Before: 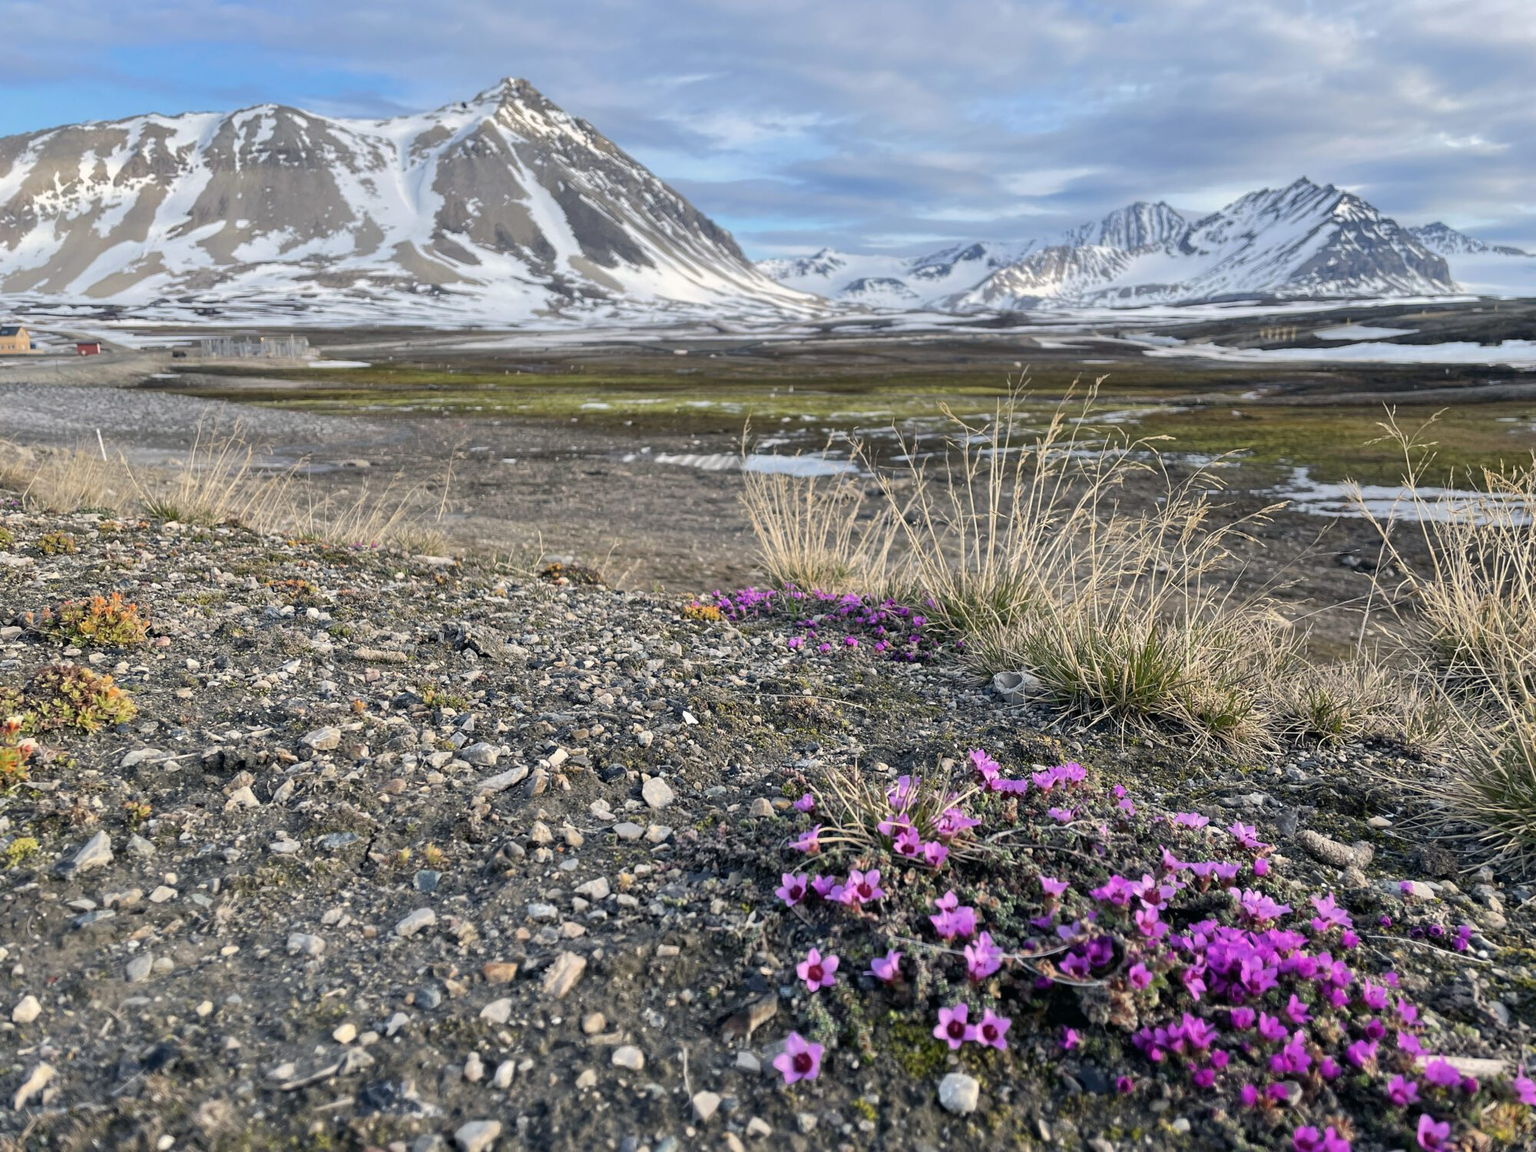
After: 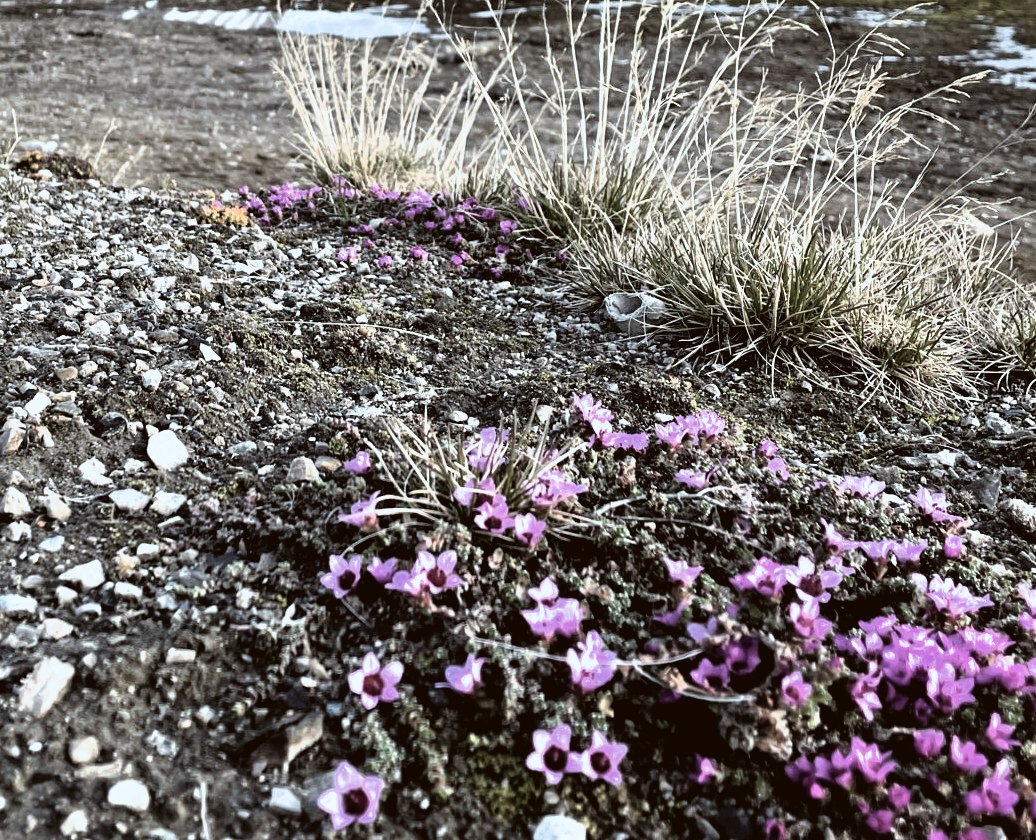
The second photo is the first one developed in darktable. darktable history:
filmic rgb: black relative exposure -8.2 EV, white relative exposure 2.2 EV, threshold 3 EV, hardness 7.11, latitude 85.74%, contrast 1.696, highlights saturation mix -4%, shadows ↔ highlights balance -2.69%, color science v5 (2021), contrast in shadows safe, contrast in highlights safe, enable highlight reconstruction true
crop: left 34.479%, top 38.822%, right 13.718%, bottom 5.172%
exposure: exposure 0.207 EV, compensate highlight preservation false
velvia: on, module defaults
contrast brightness saturation: contrast -0.05, saturation -0.41
color correction: highlights a* -3.28, highlights b* -6.24, shadows a* 3.1, shadows b* 5.19
